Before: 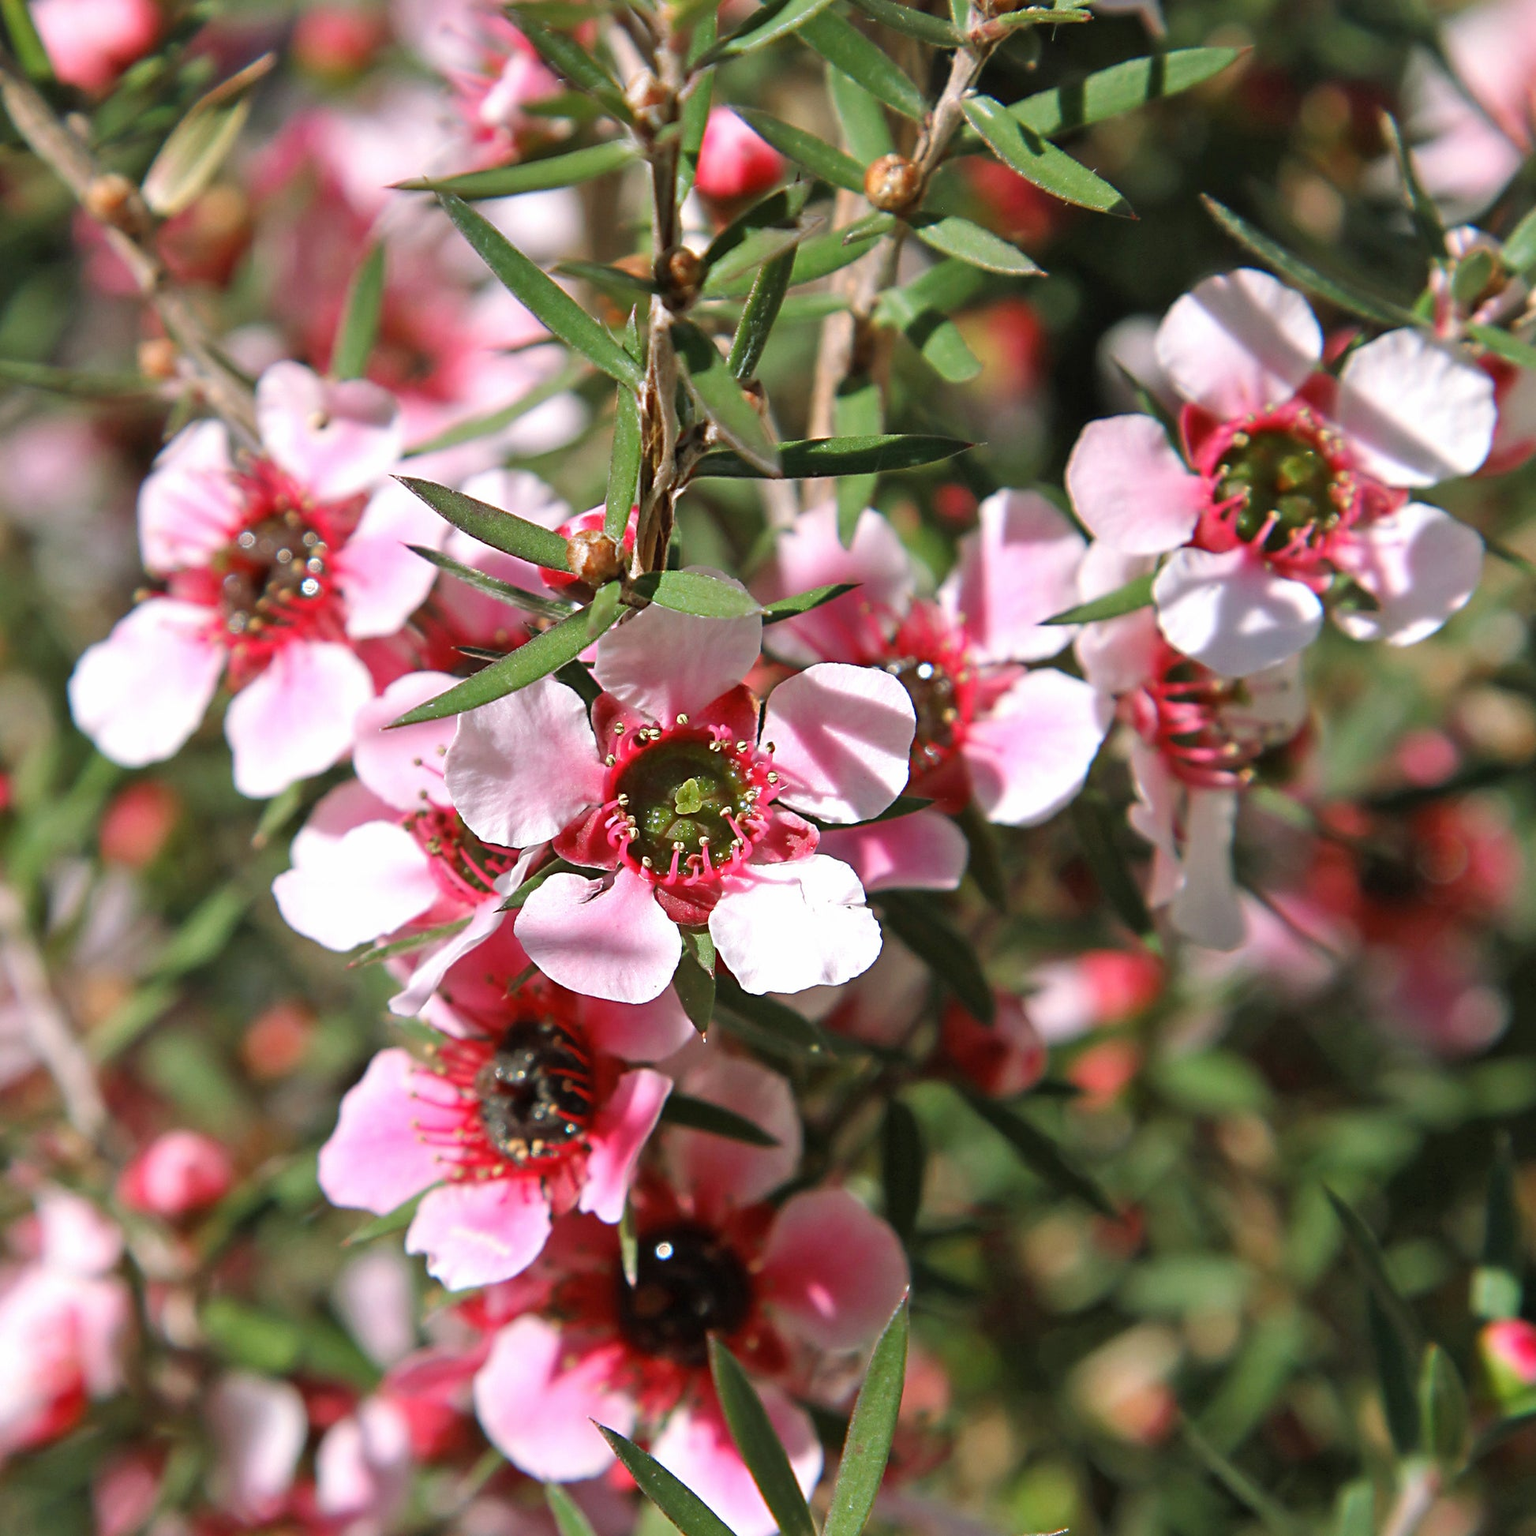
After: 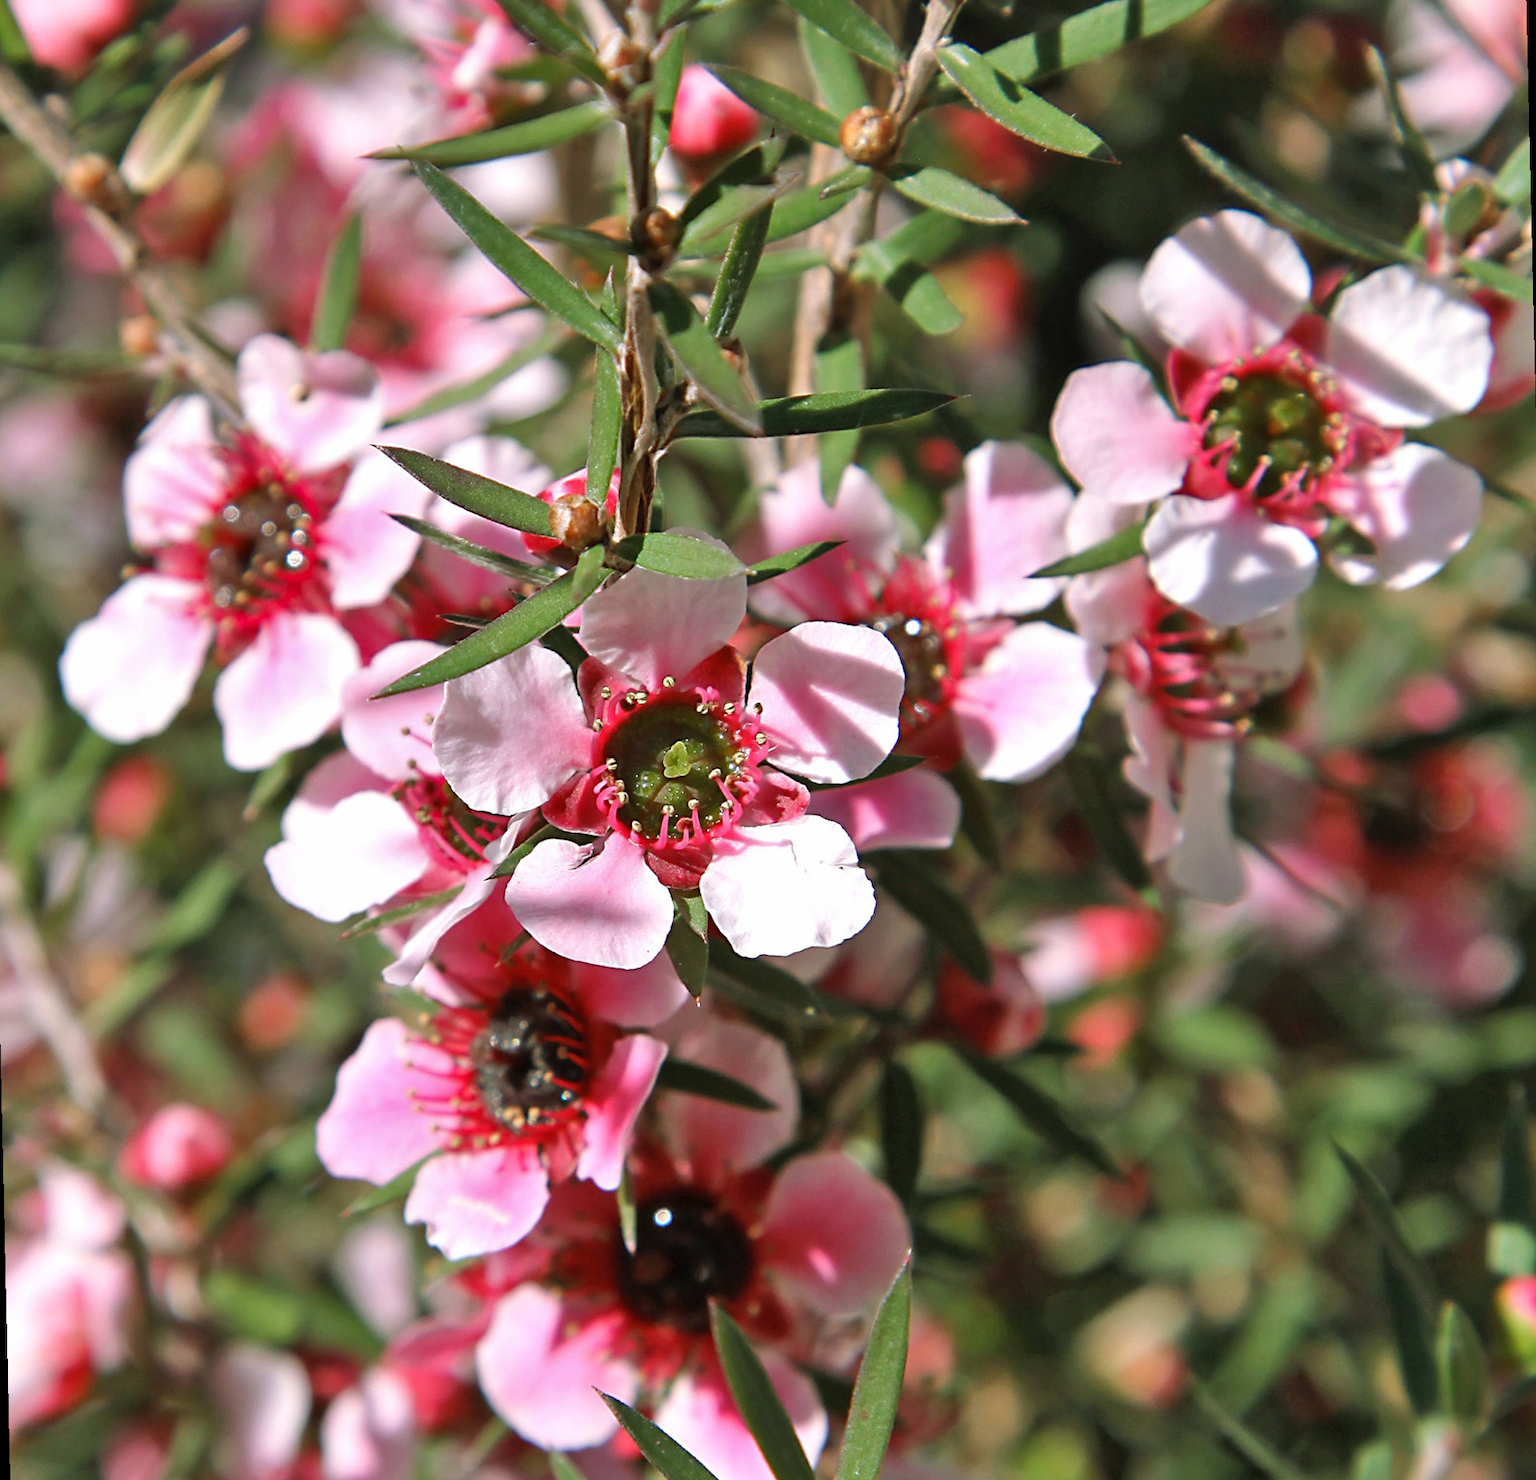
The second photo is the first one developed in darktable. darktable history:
shadows and highlights: soften with gaussian
rotate and perspective: rotation -1.32°, lens shift (horizontal) -0.031, crop left 0.015, crop right 0.985, crop top 0.047, crop bottom 0.982
